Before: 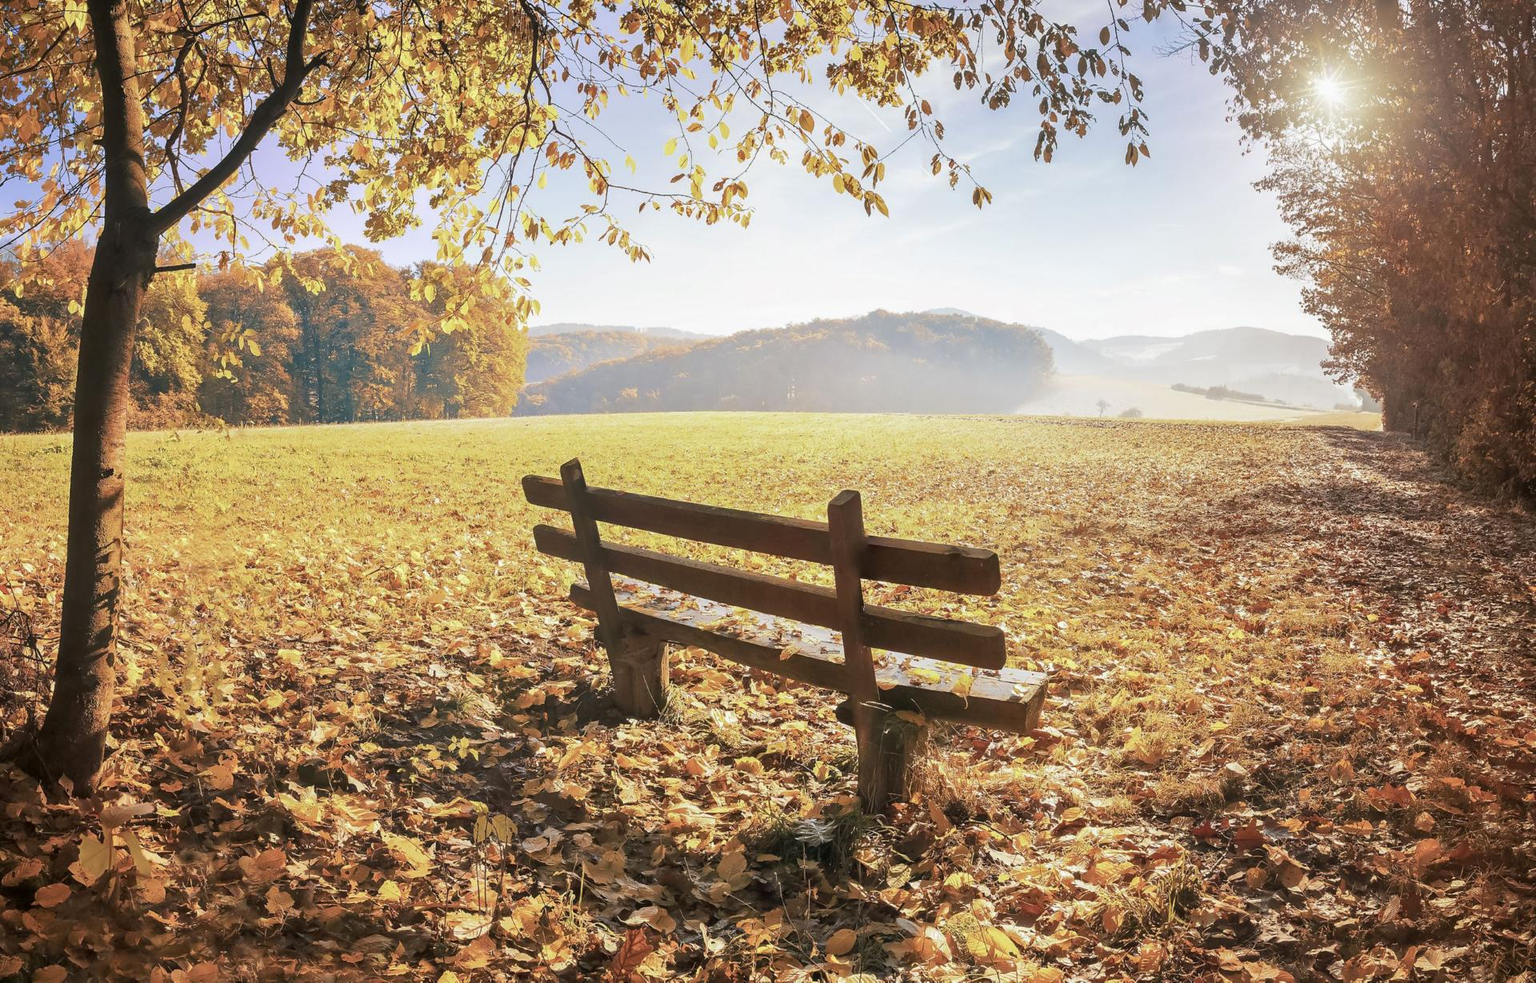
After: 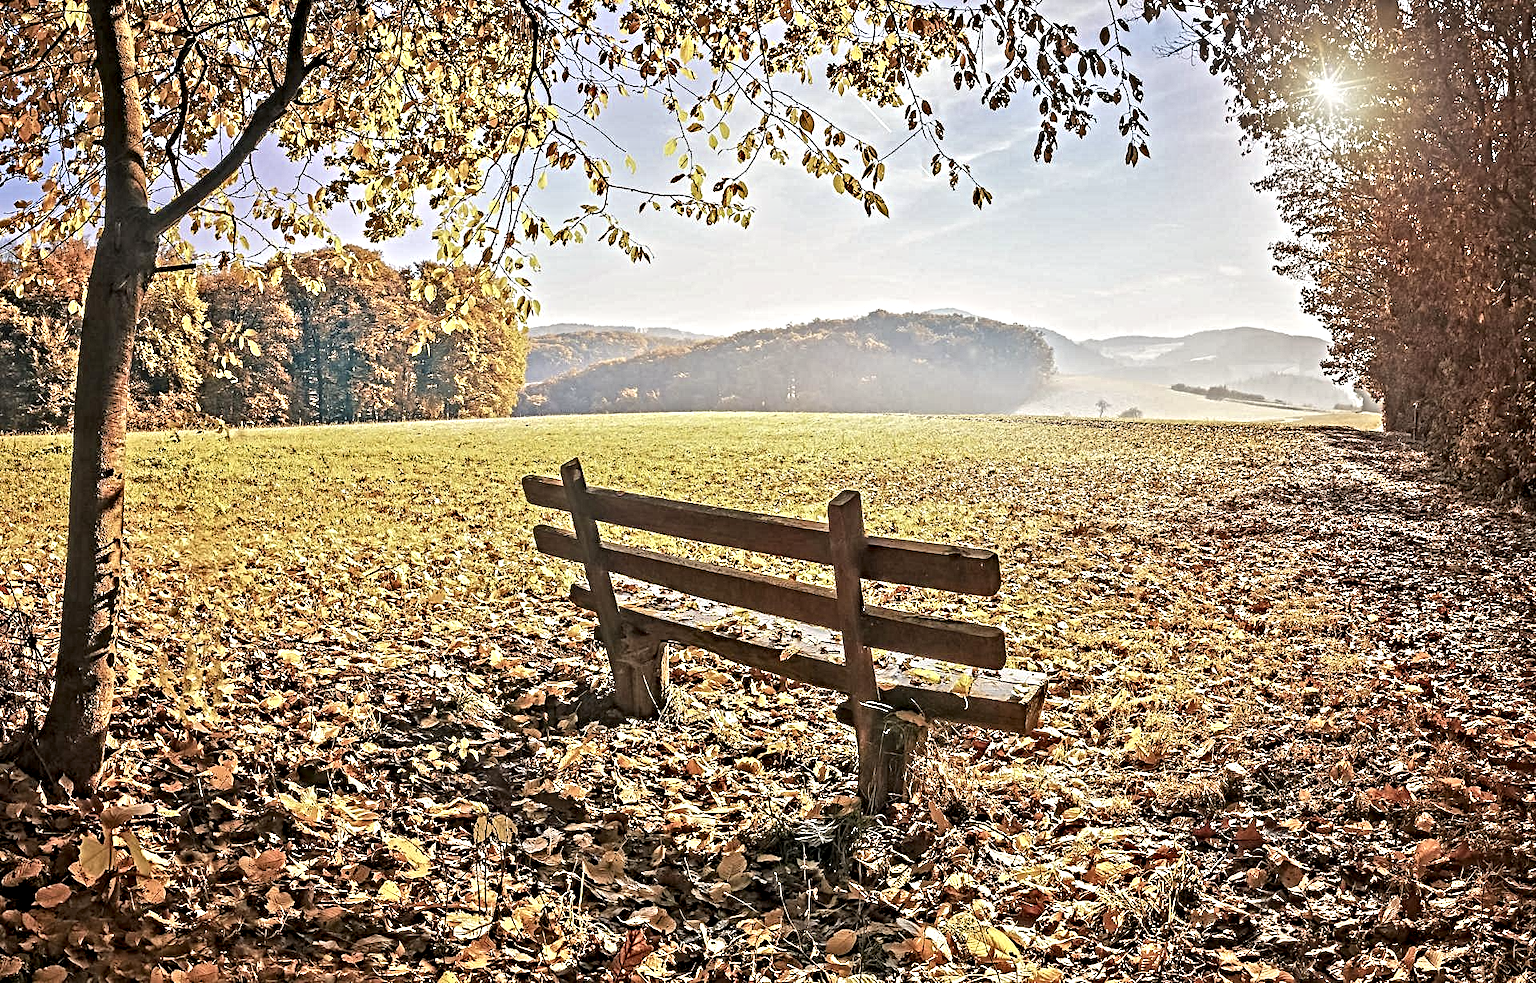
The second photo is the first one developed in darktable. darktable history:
white balance: red 1.009, blue 0.985
contrast equalizer: octaves 7, y [[0.406, 0.494, 0.589, 0.753, 0.877, 0.999], [0.5 ×6], [0.5 ×6], [0 ×6], [0 ×6]]
